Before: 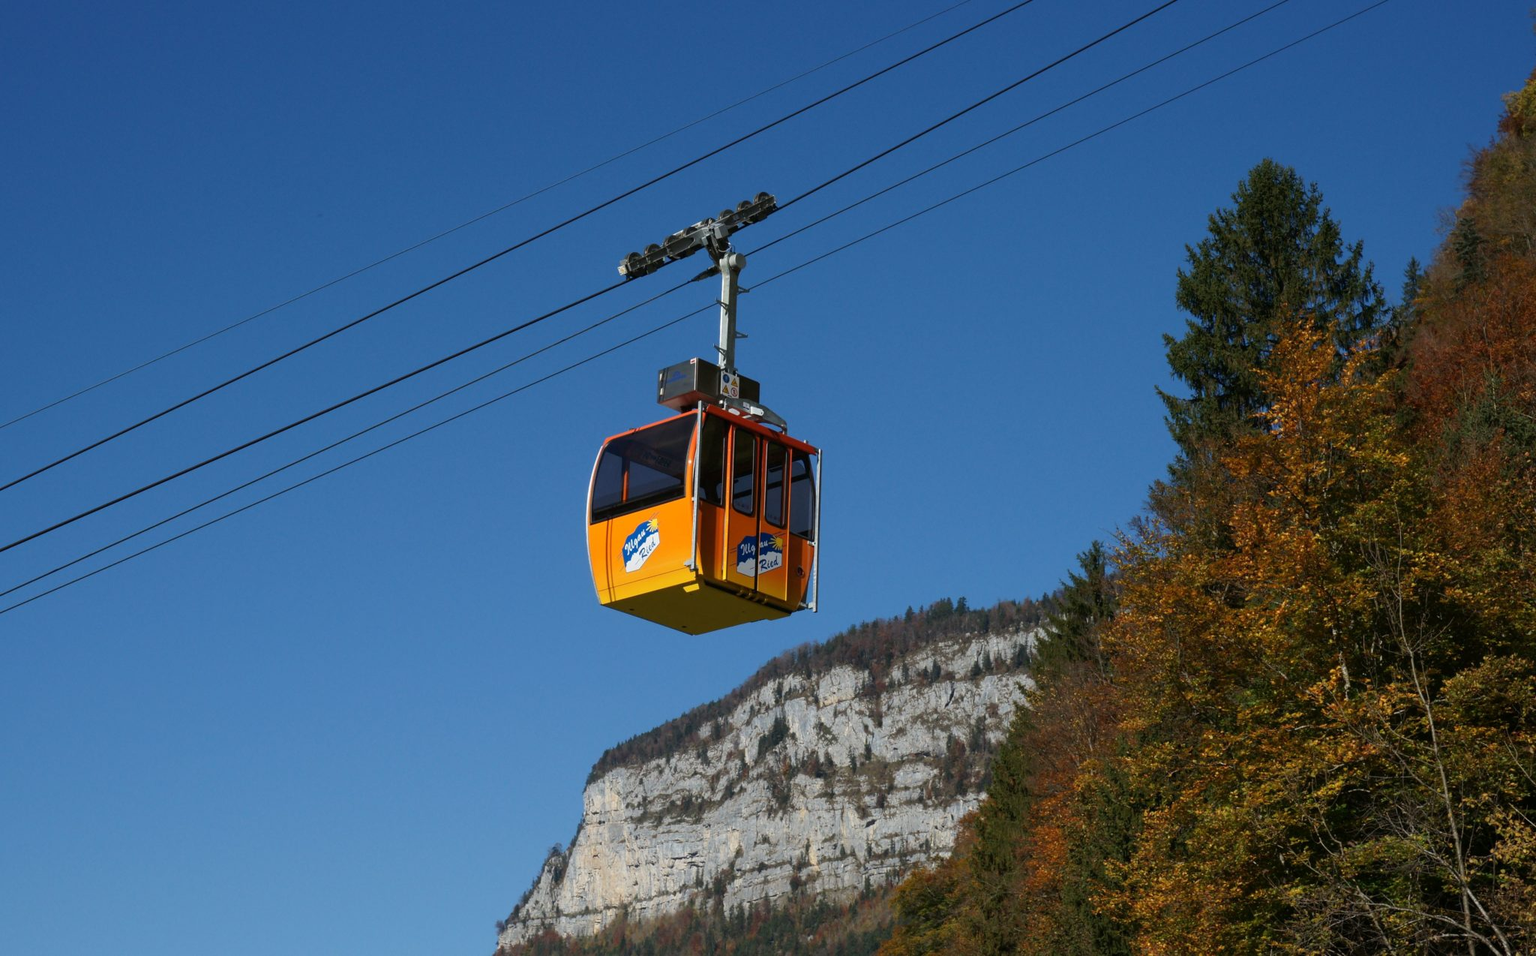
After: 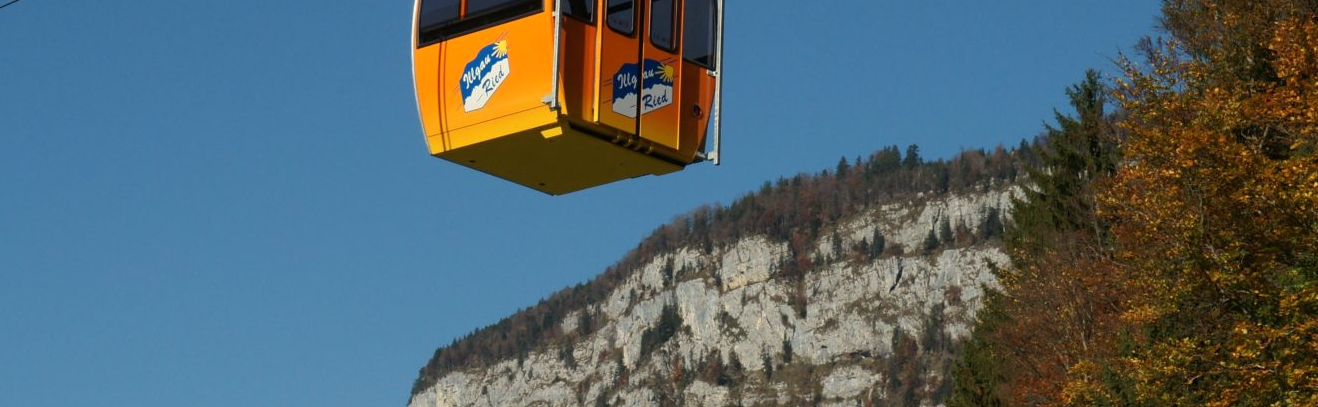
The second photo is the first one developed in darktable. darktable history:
white balance: red 1.029, blue 0.92
crop: left 18.091%, top 51.13%, right 17.525%, bottom 16.85%
